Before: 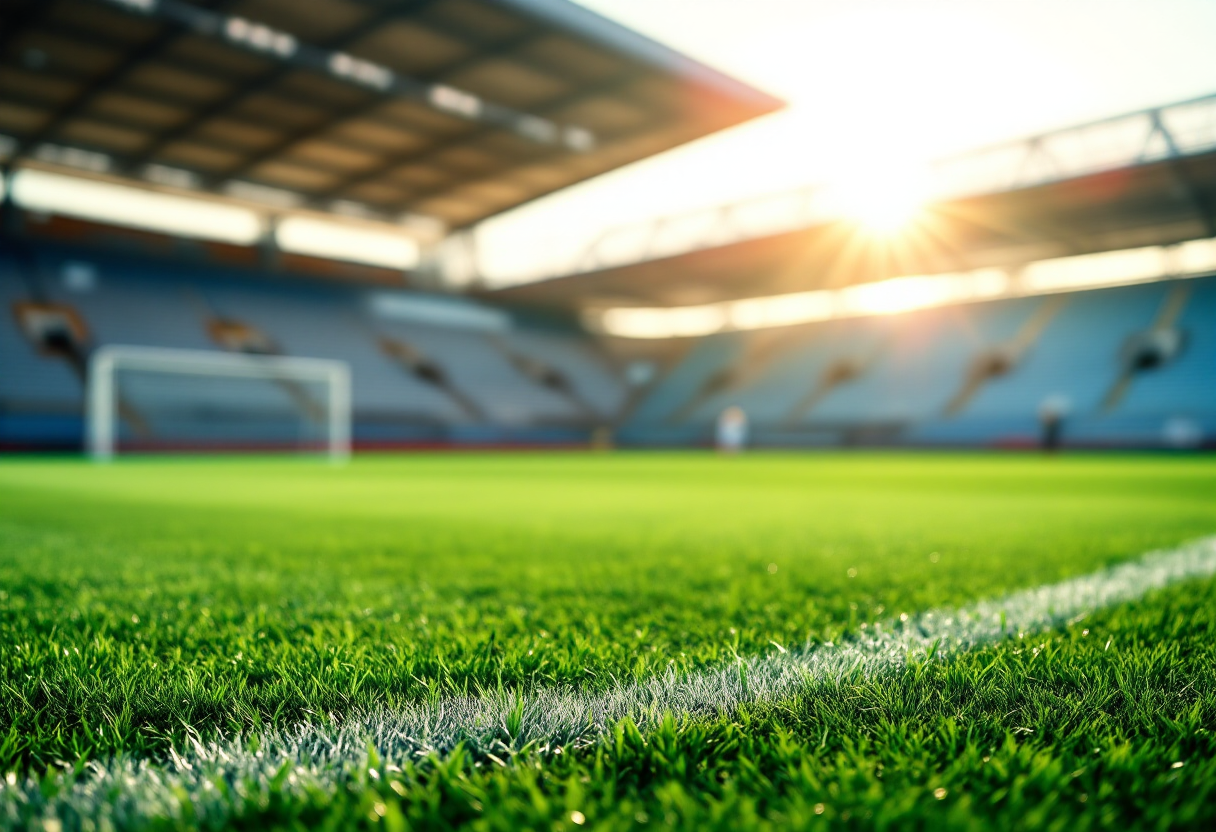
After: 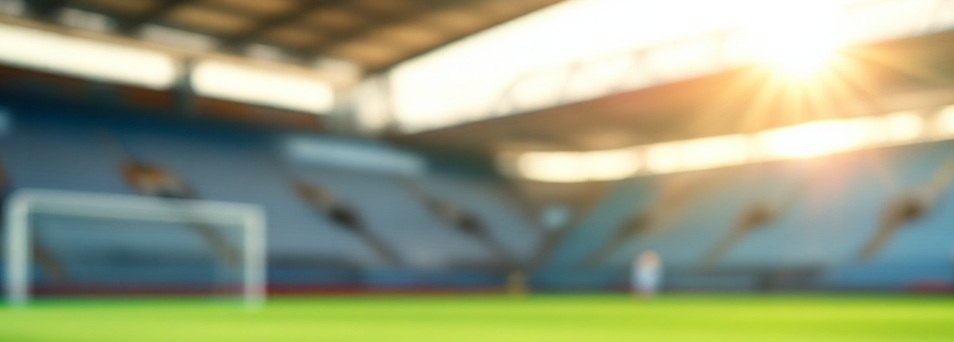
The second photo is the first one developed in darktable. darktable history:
crop: left 7.06%, top 18.805%, right 14.471%, bottom 40.036%
